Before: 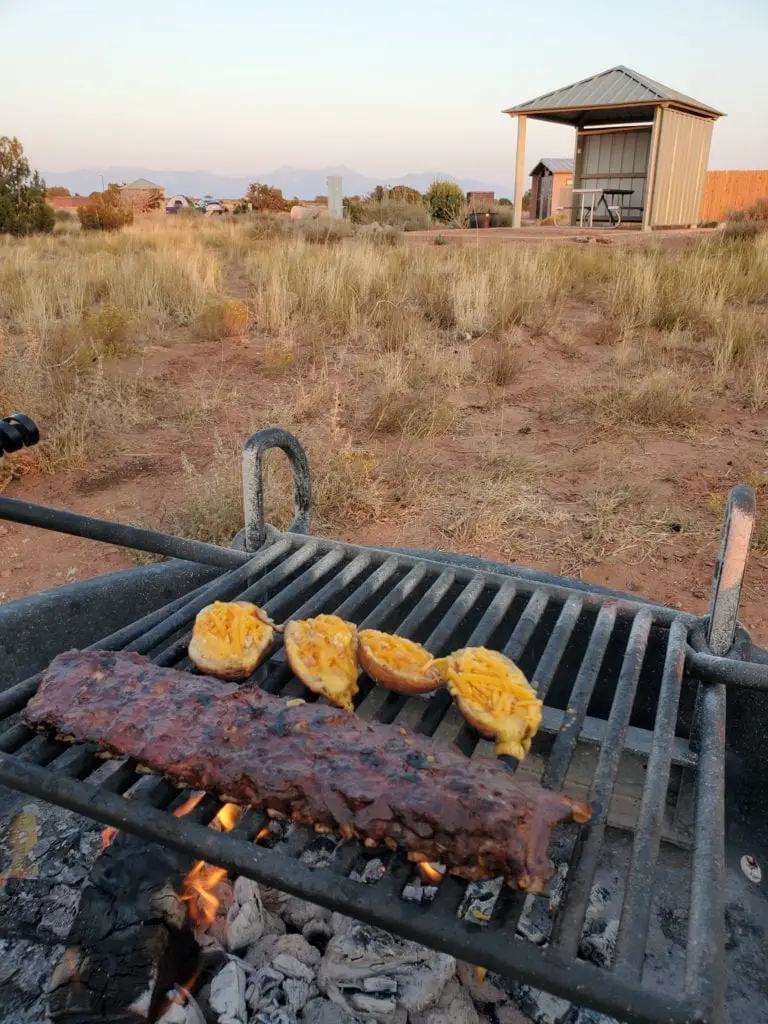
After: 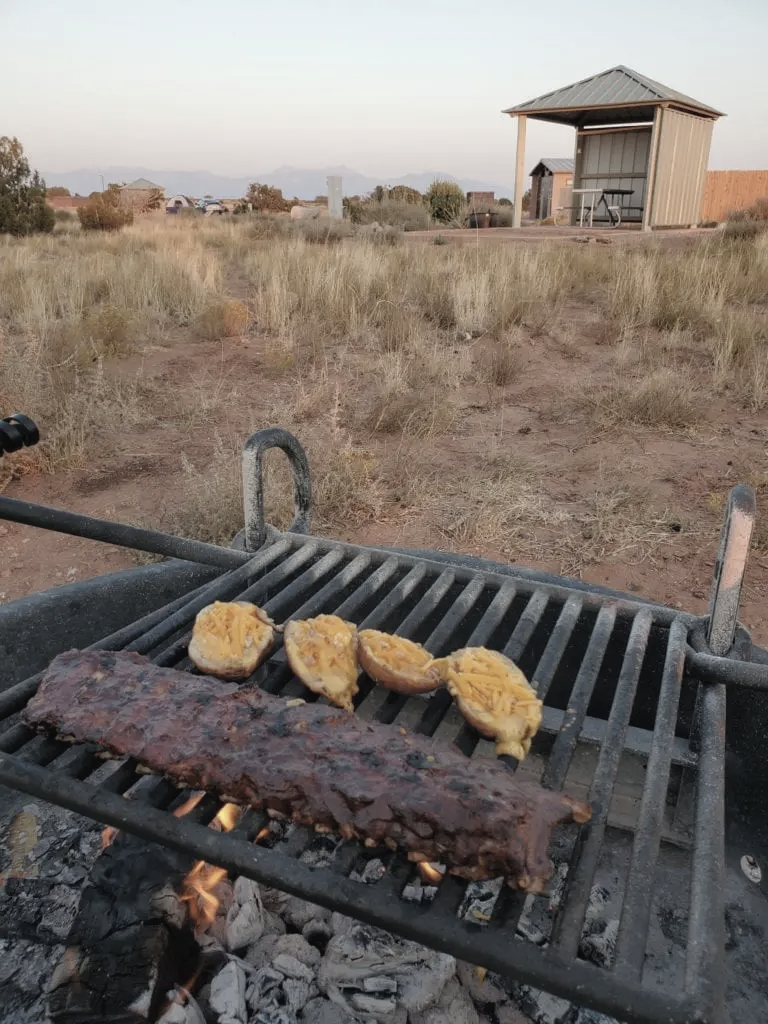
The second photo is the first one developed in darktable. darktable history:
contrast brightness saturation: contrast -0.05, saturation -0.41
base curve: curves: ch0 [(0, 0) (0.303, 0.277) (1, 1)]
